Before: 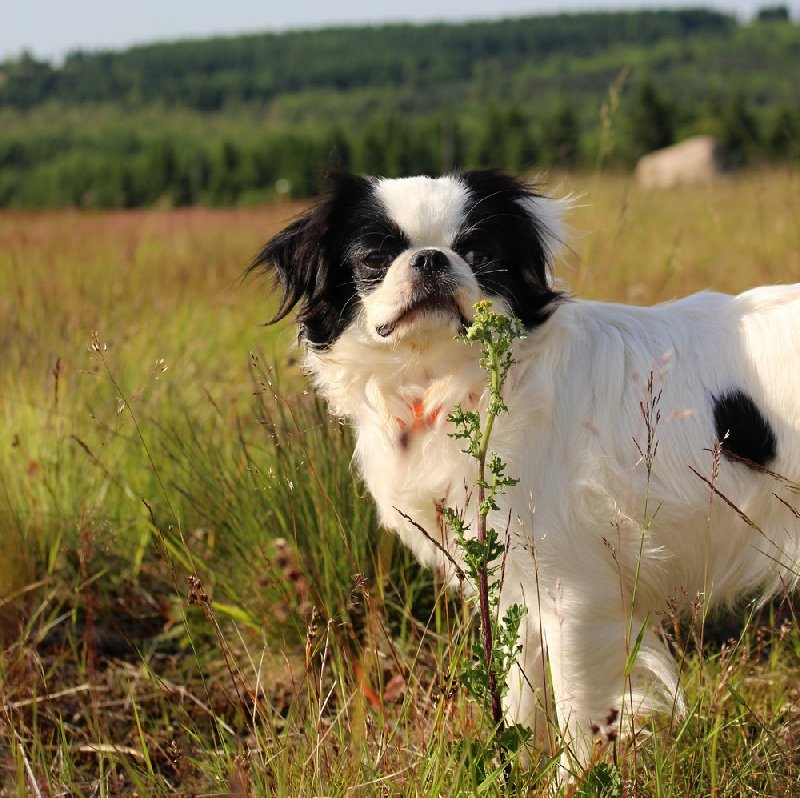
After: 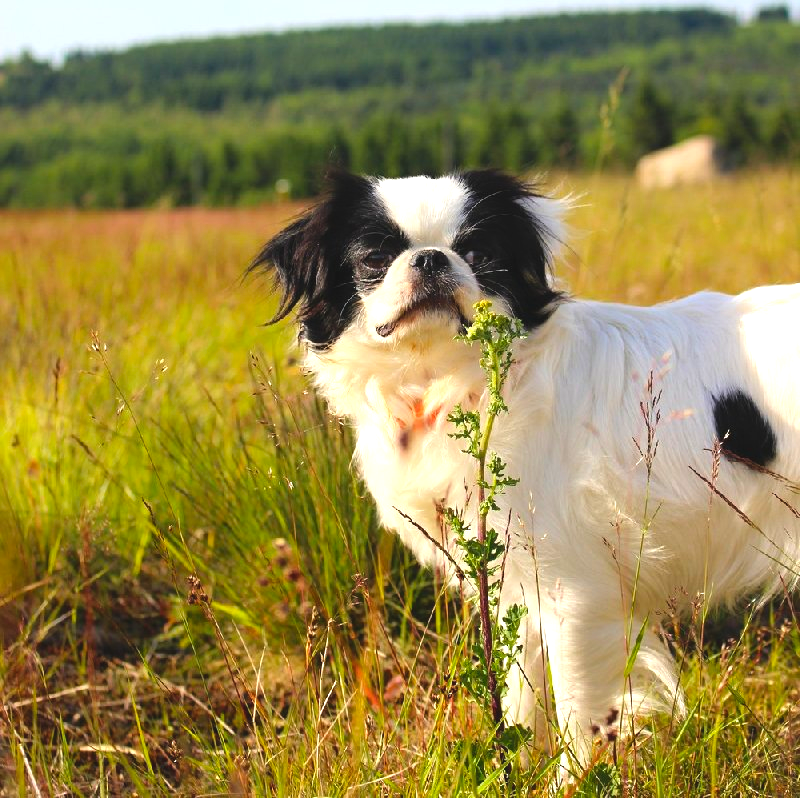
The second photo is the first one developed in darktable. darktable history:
exposure: black level correction -0.005, exposure 0.622 EV, compensate highlight preservation false
color balance rgb: global vibrance 42.74%
